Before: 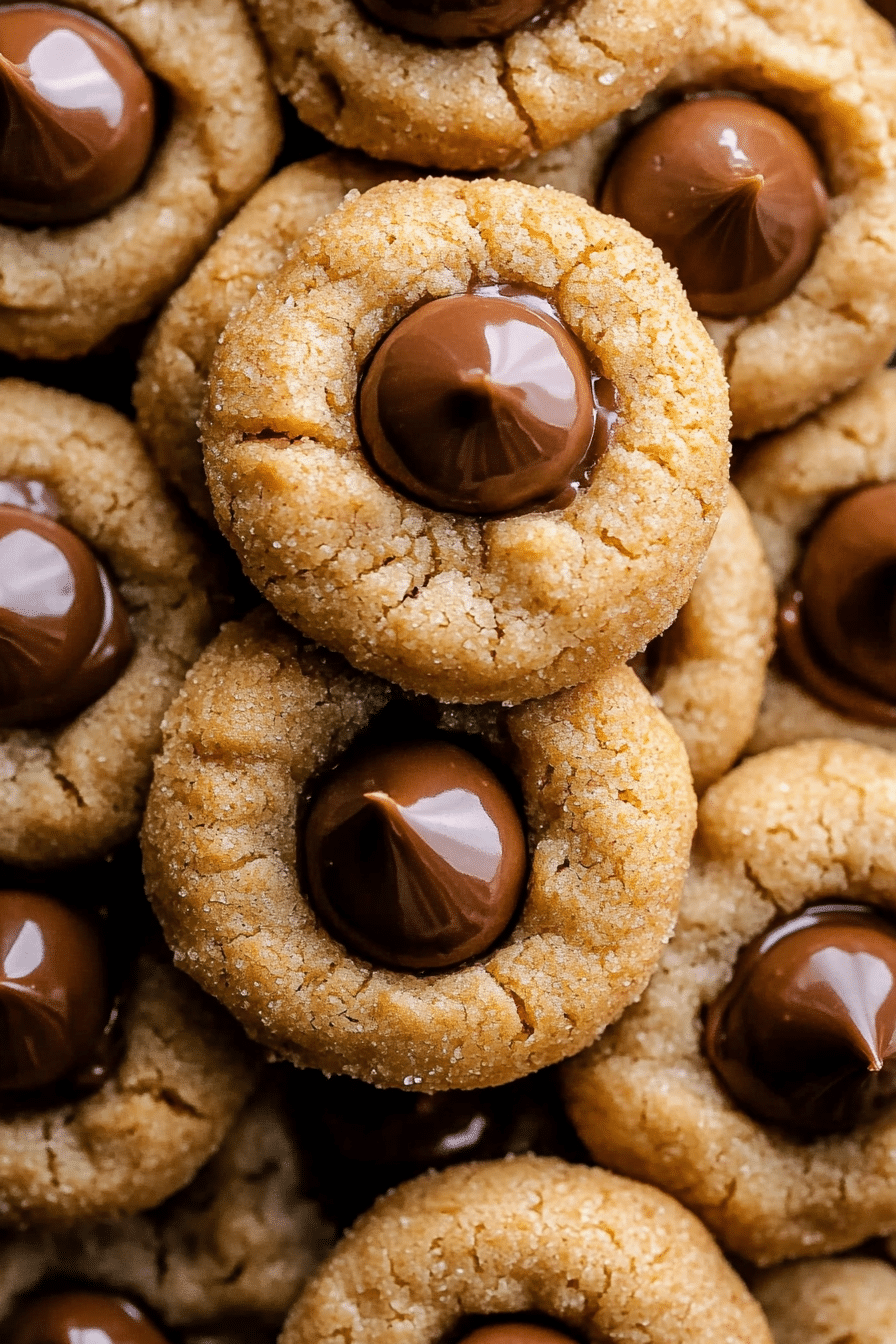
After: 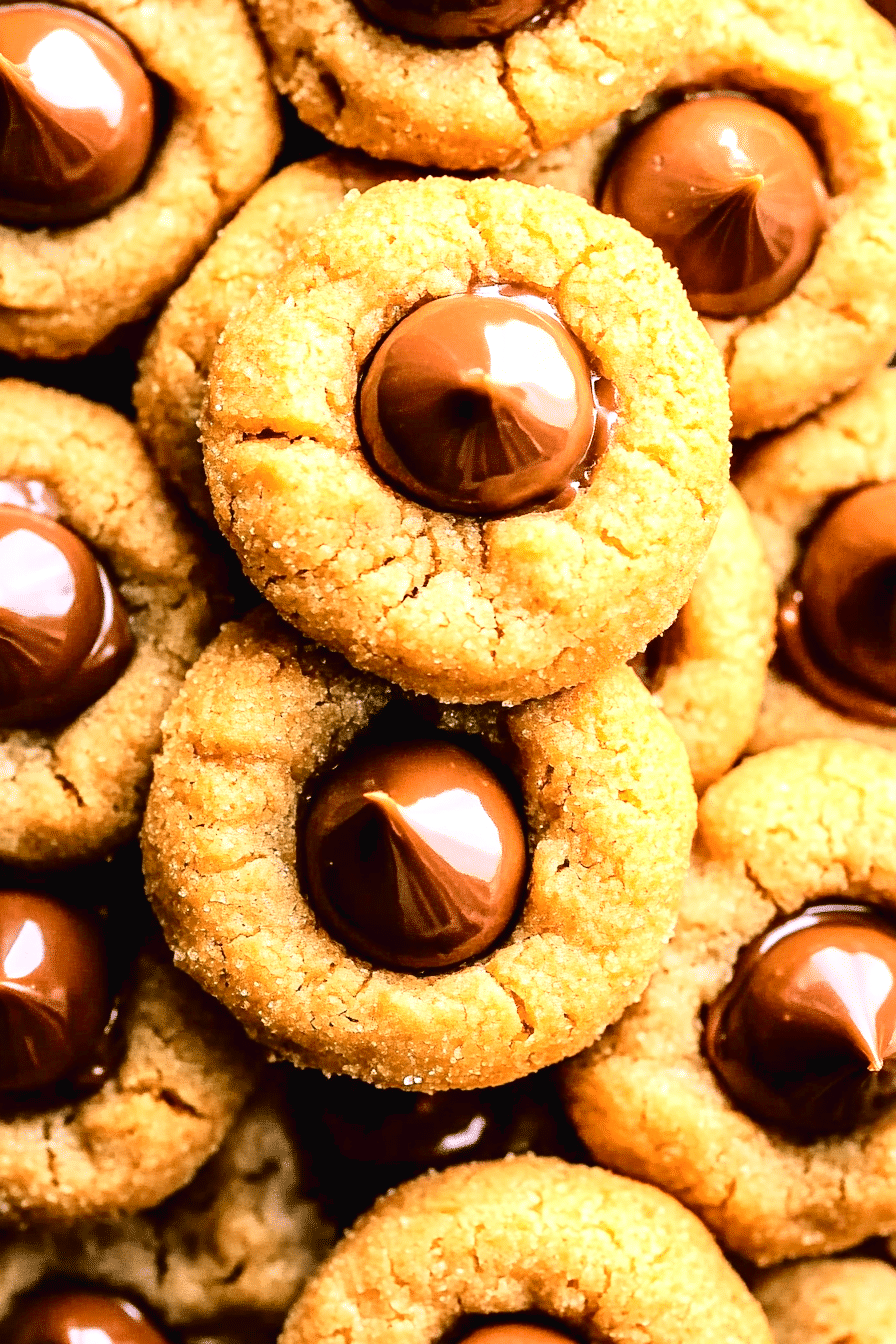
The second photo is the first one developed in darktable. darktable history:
tone curve: curves: ch0 [(0, 0.014) (0.12, 0.096) (0.386, 0.49) (0.54, 0.684) (0.751, 0.855) (0.89, 0.943) (0.998, 0.989)]; ch1 [(0, 0) (0.133, 0.099) (0.437, 0.41) (0.5, 0.5) (0.517, 0.536) (0.548, 0.575) (0.582, 0.631) (0.627, 0.688) (0.836, 0.868) (1, 1)]; ch2 [(0, 0) (0.374, 0.341) (0.456, 0.443) (0.478, 0.49) (0.501, 0.5) (0.528, 0.538) (0.55, 0.6) (0.572, 0.63) (0.702, 0.765) (1, 1)], color space Lab, independent channels, preserve colors none
color calibration: illuminant Planckian (black body), x 0.351, y 0.352, temperature 4794.27 K
exposure: black level correction 0, exposure 1.1 EV, compensate exposure bias true, compensate highlight preservation false
